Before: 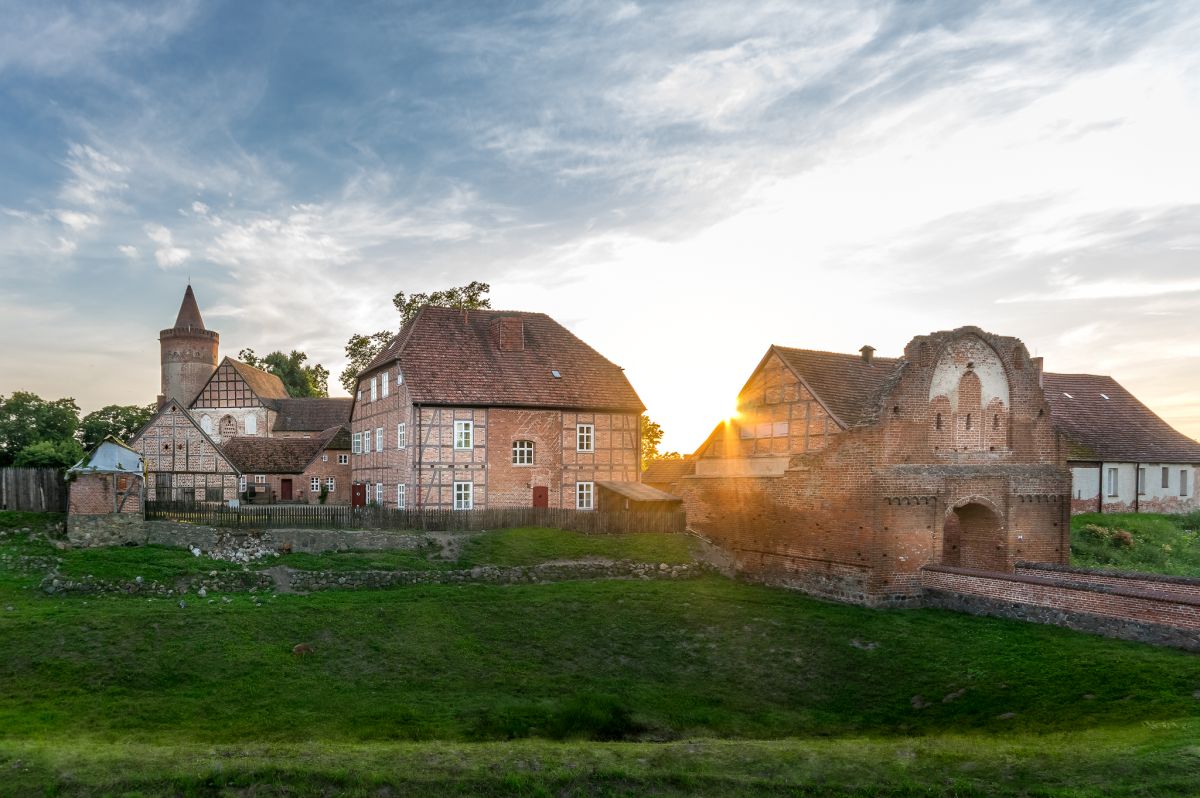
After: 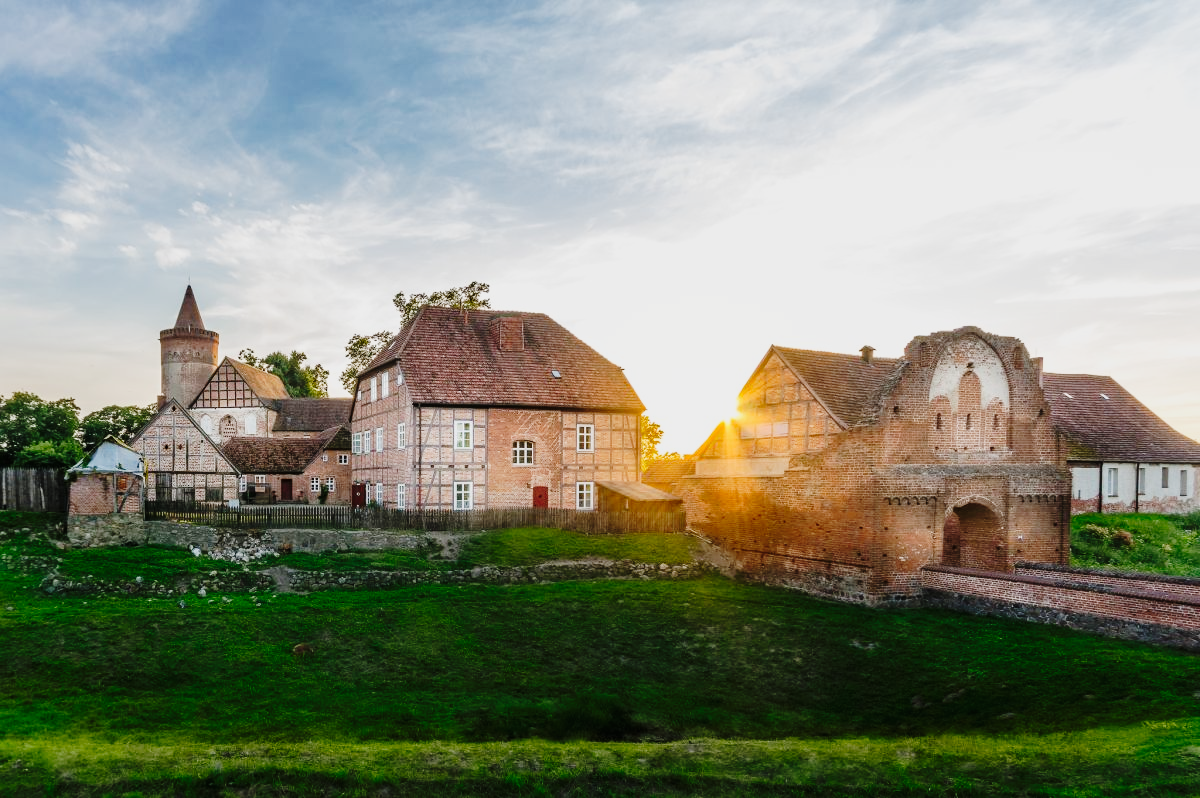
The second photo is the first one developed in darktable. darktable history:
tone curve: curves: ch0 [(0, 0.006) (0.184, 0.117) (0.405, 0.46) (0.456, 0.528) (0.634, 0.728) (0.877, 0.89) (0.984, 0.935)]; ch1 [(0, 0) (0.443, 0.43) (0.492, 0.489) (0.566, 0.579) (0.595, 0.625) (0.608, 0.667) (0.65, 0.729) (1, 1)]; ch2 [(0, 0) (0.33, 0.301) (0.421, 0.443) (0.447, 0.489) (0.492, 0.498) (0.537, 0.583) (0.586, 0.591) (0.663, 0.686) (1, 1)], preserve colors none
